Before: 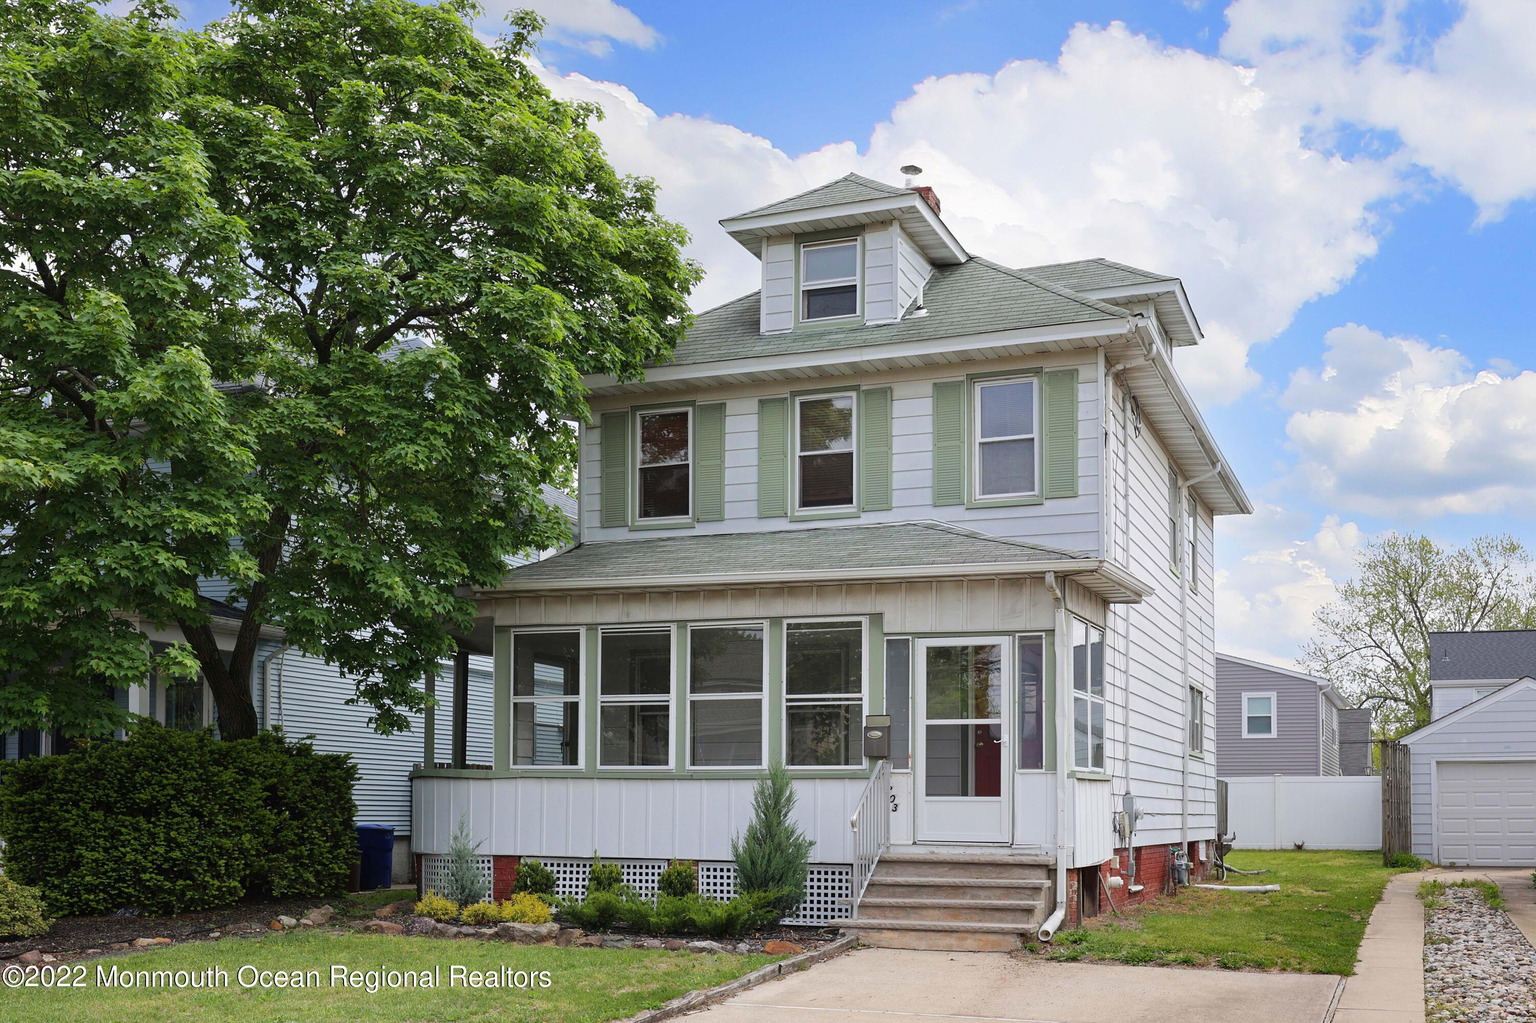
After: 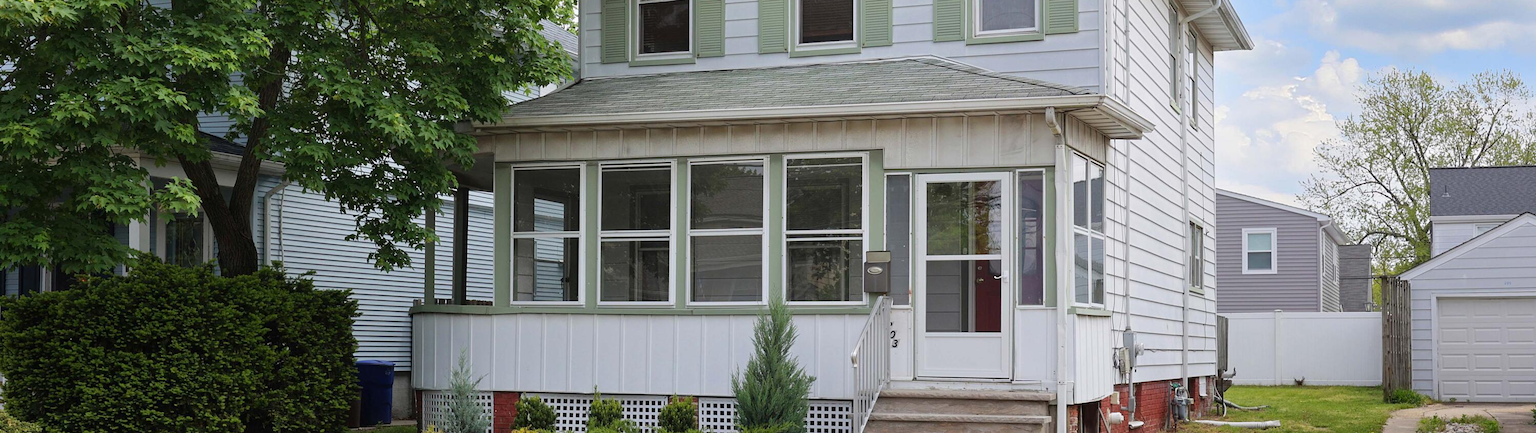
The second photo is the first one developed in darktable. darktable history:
crop: top 45.41%, bottom 12.191%
